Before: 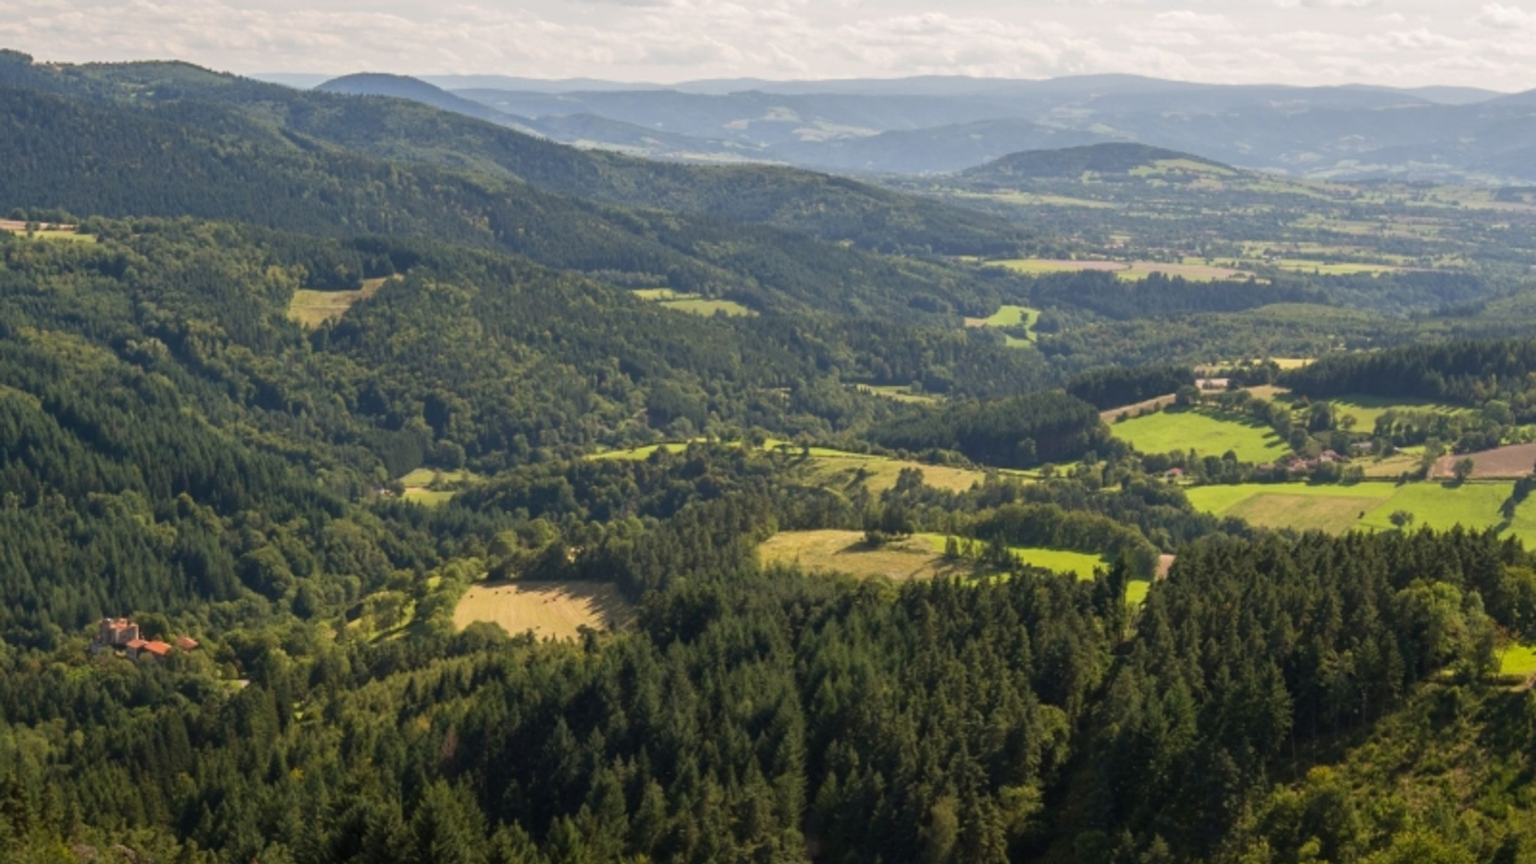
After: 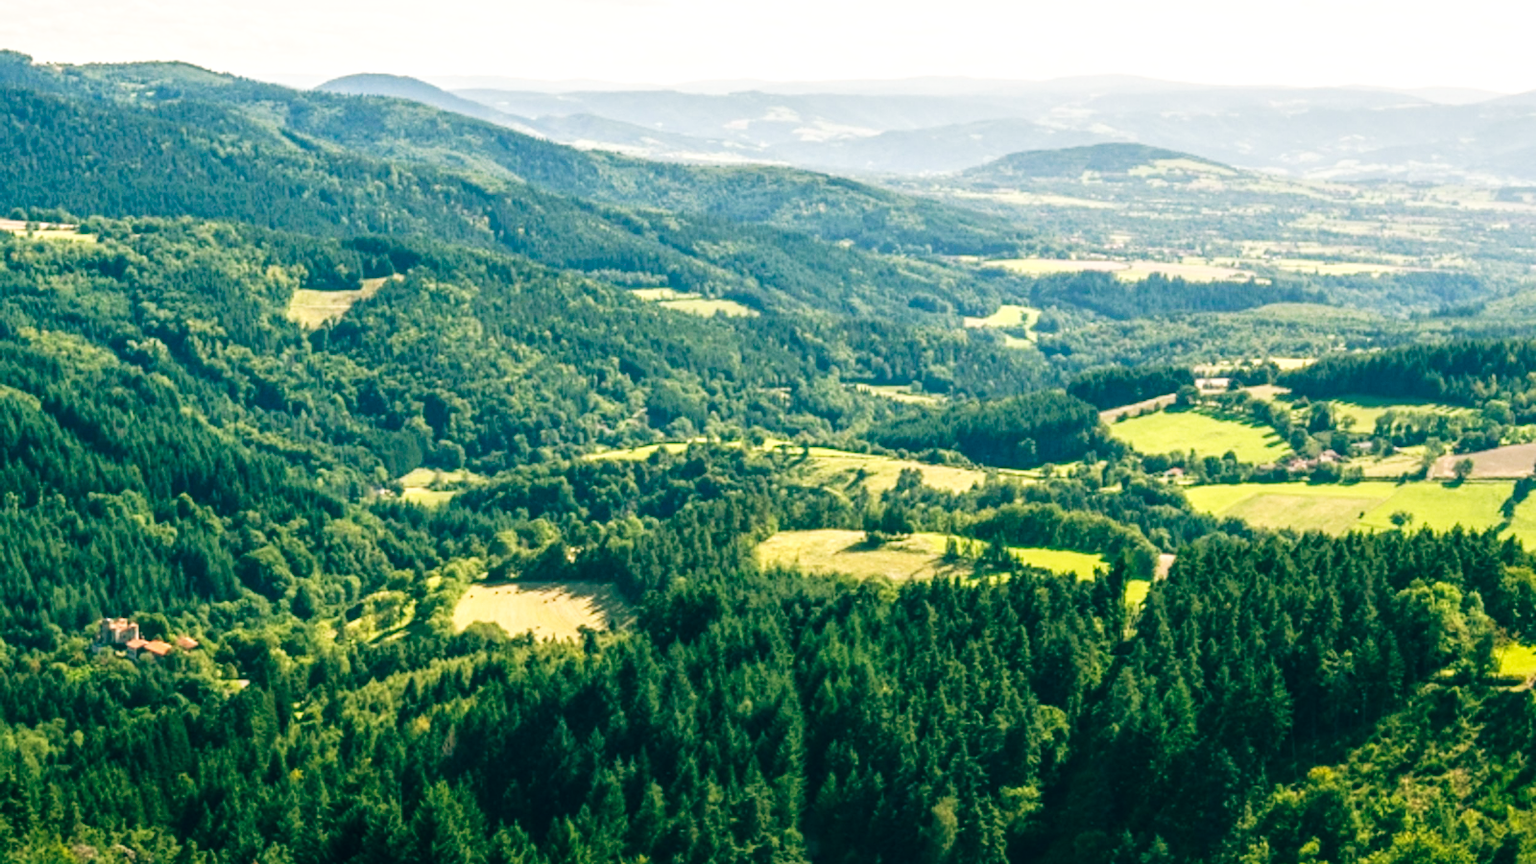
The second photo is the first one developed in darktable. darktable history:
color balance: lift [1.005, 0.99, 1.007, 1.01], gamma [1, 0.979, 1.011, 1.021], gain [0.923, 1.098, 1.025, 0.902], input saturation 90.45%, contrast 7.73%, output saturation 105.91%
base curve: curves: ch0 [(0, 0) (0.007, 0.004) (0.027, 0.03) (0.046, 0.07) (0.207, 0.54) (0.442, 0.872) (0.673, 0.972) (1, 1)], preserve colors none
local contrast: on, module defaults
